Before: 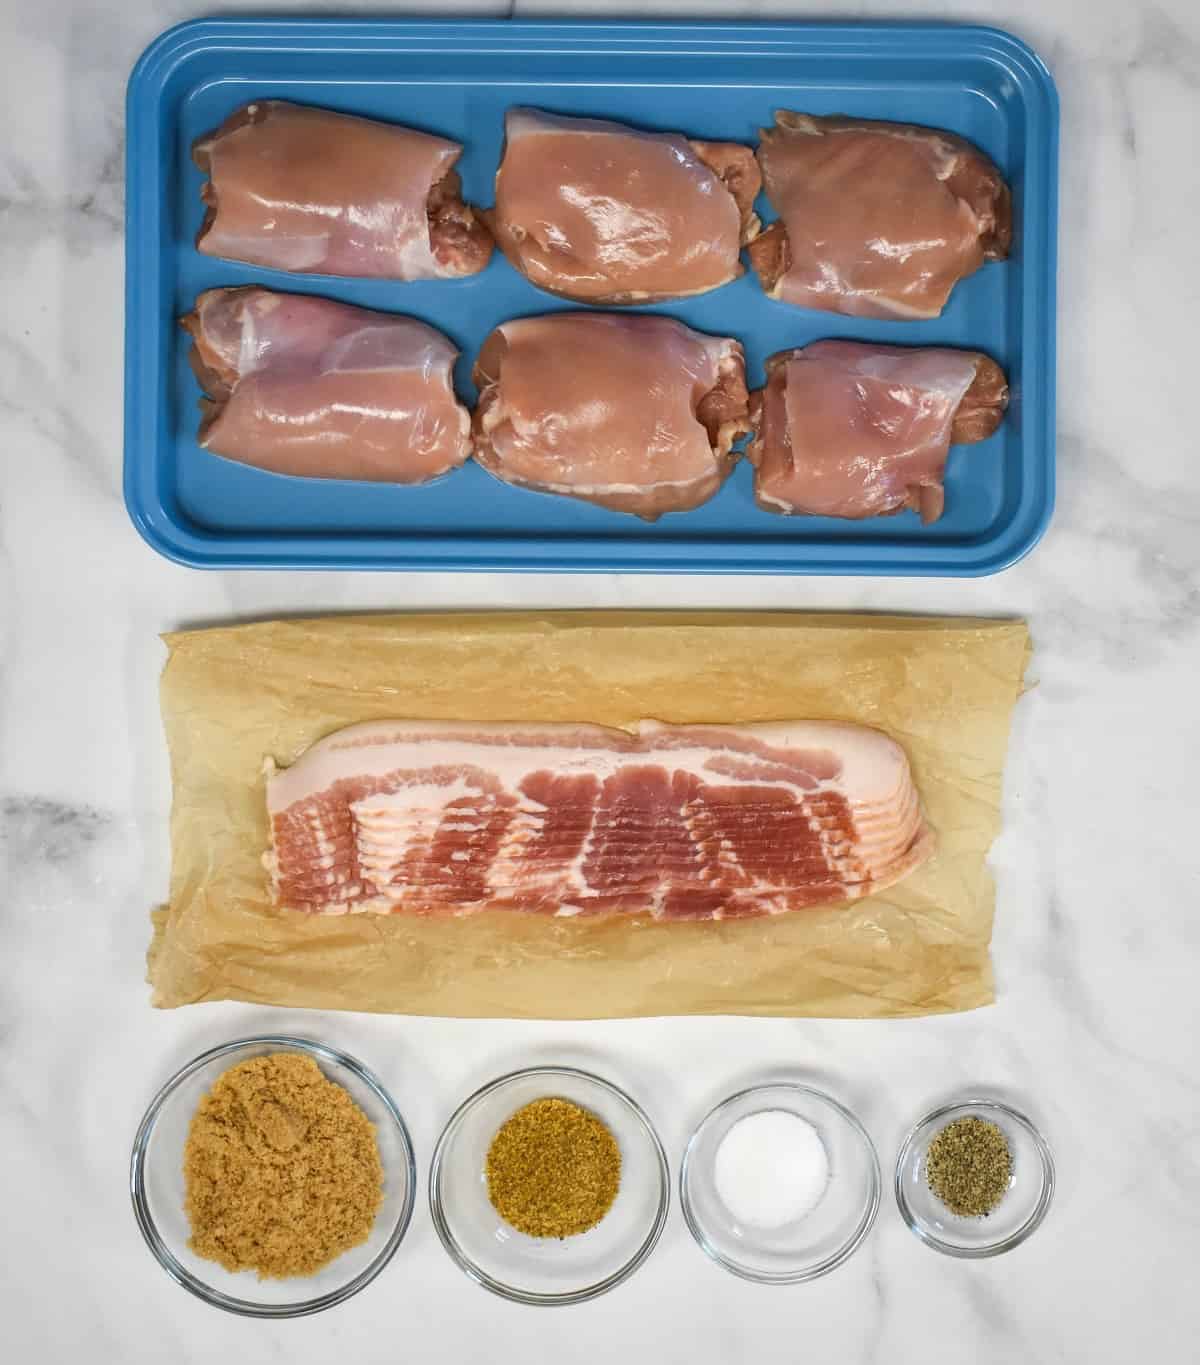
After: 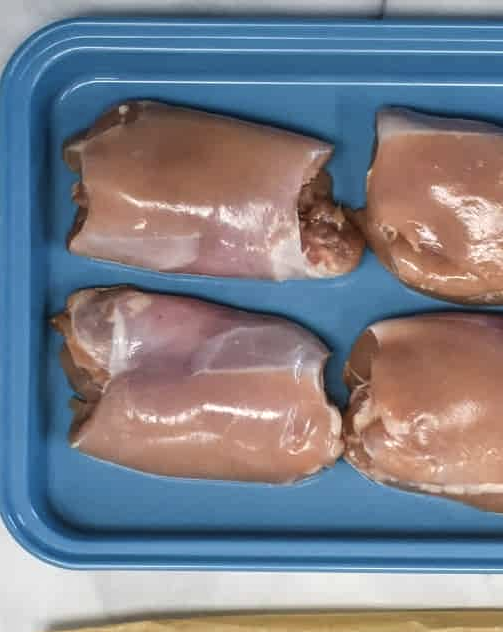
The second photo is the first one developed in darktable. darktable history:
crop and rotate: left 10.817%, top 0.062%, right 47.194%, bottom 53.626%
color contrast: green-magenta contrast 0.84, blue-yellow contrast 0.86
local contrast: on, module defaults
exposure: black level correction -0.005, exposure 0.054 EV, compensate highlight preservation false
